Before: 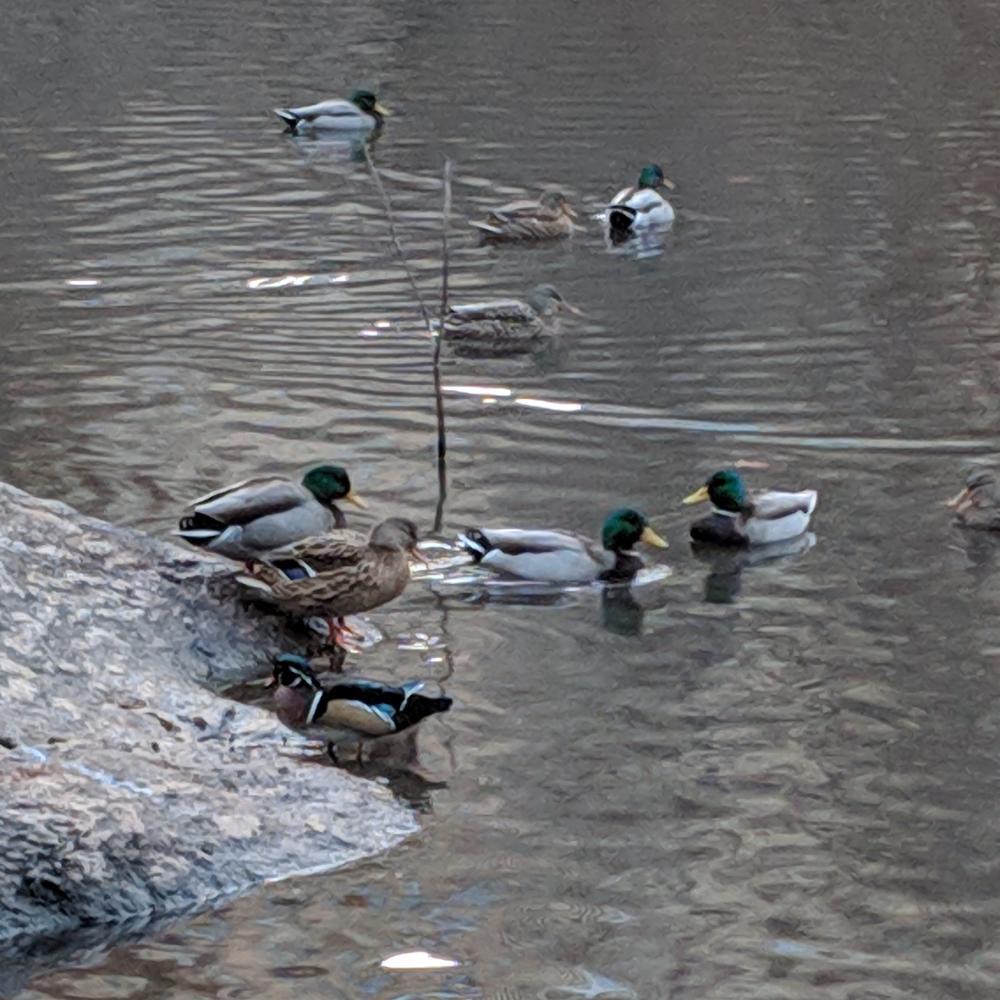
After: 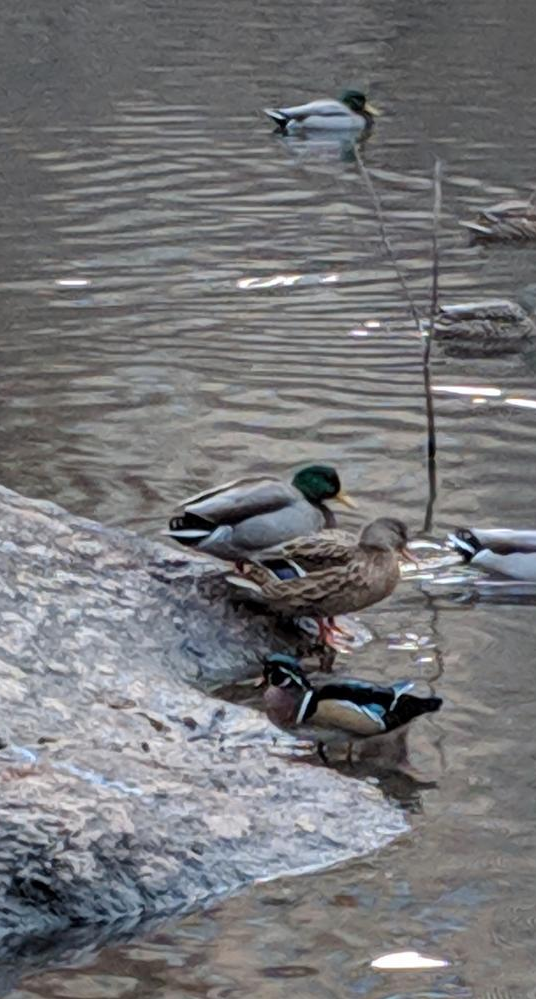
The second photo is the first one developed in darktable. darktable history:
crop: left 1.038%, right 45.313%, bottom 0.083%
